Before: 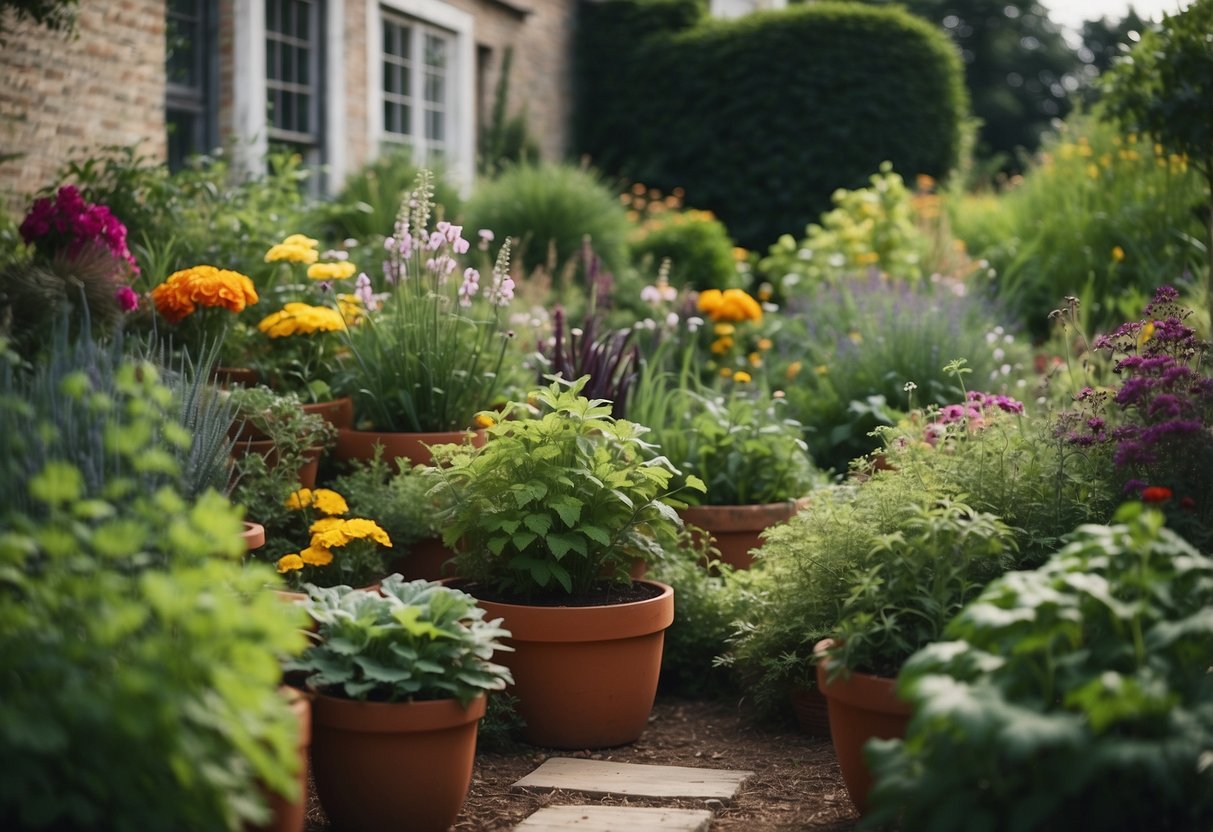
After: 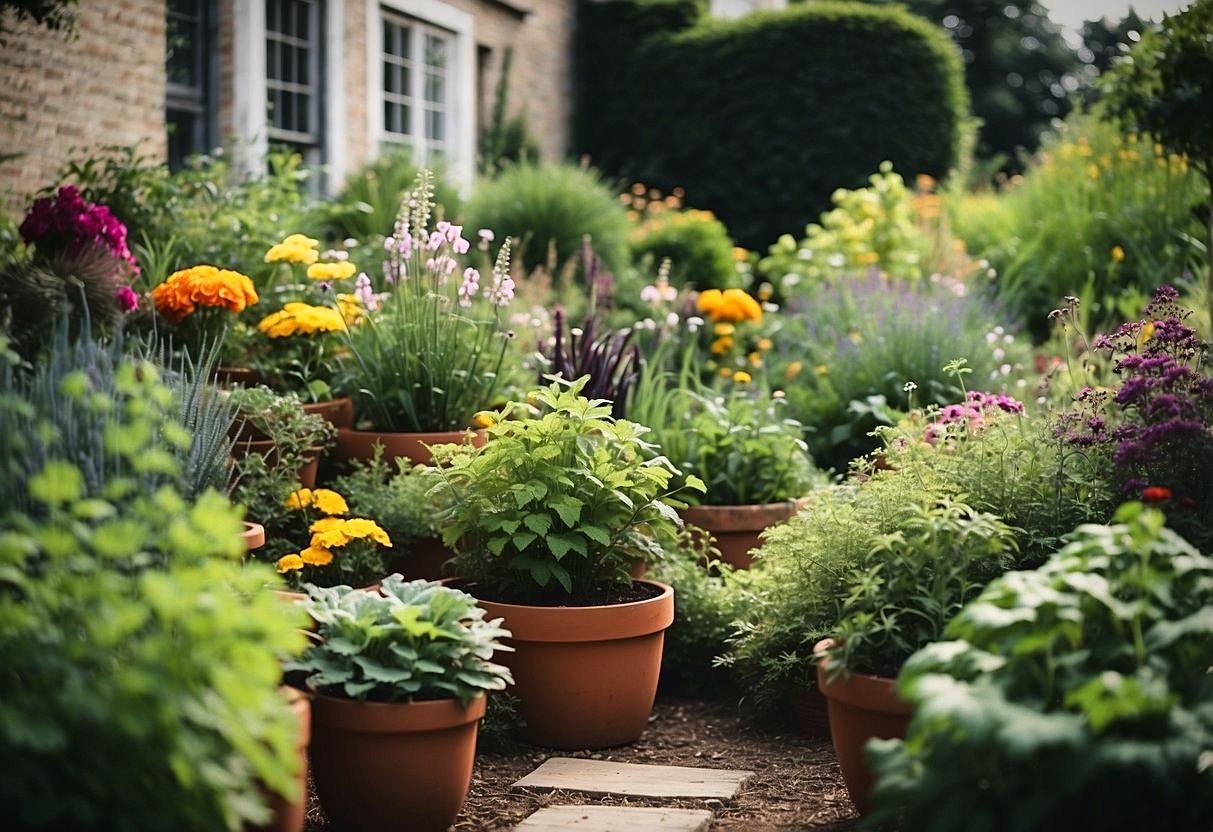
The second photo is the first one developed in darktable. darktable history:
vignetting: fall-off start 81.43%, fall-off radius 61.6%, brightness -0.554, saturation 0, automatic ratio true, width/height ratio 1.415
sharpen: on, module defaults
tone curve: curves: ch0 [(0, 0.013) (0.129, 0.1) (0.327, 0.382) (0.489, 0.573) (0.66, 0.748) (0.858, 0.926) (1, 0.977)]; ch1 [(0, 0) (0.353, 0.344) (0.45, 0.46) (0.498, 0.495) (0.521, 0.506) (0.563, 0.559) (0.592, 0.585) (0.657, 0.655) (1, 1)]; ch2 [(0, 0) (0.333, 0.346) (0.375, 0.375) (0.427, 0.44) (0.5, 0.501) (0.505, 0.499) (0.528, 0.533) (0.579, 0.61) (0.612, 0.644) (0.66, 0.715) (1, 1)], color space Lab, linked channels, preserve colors none
shadows and highlights: low approximation 0.01, soften with gaussian
